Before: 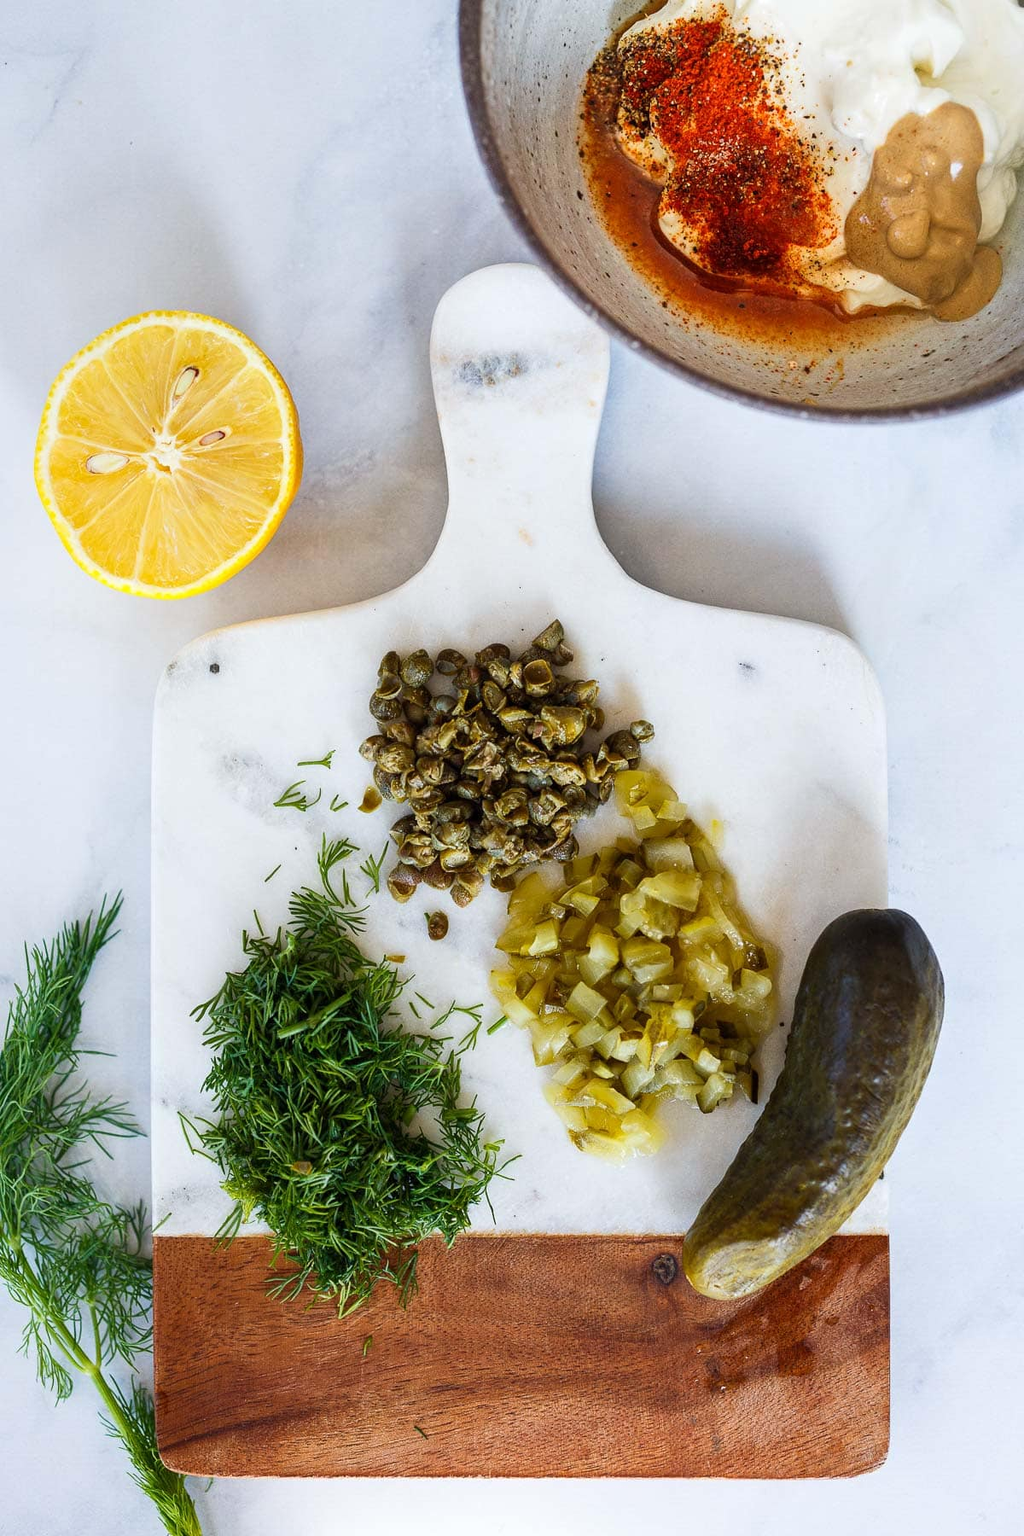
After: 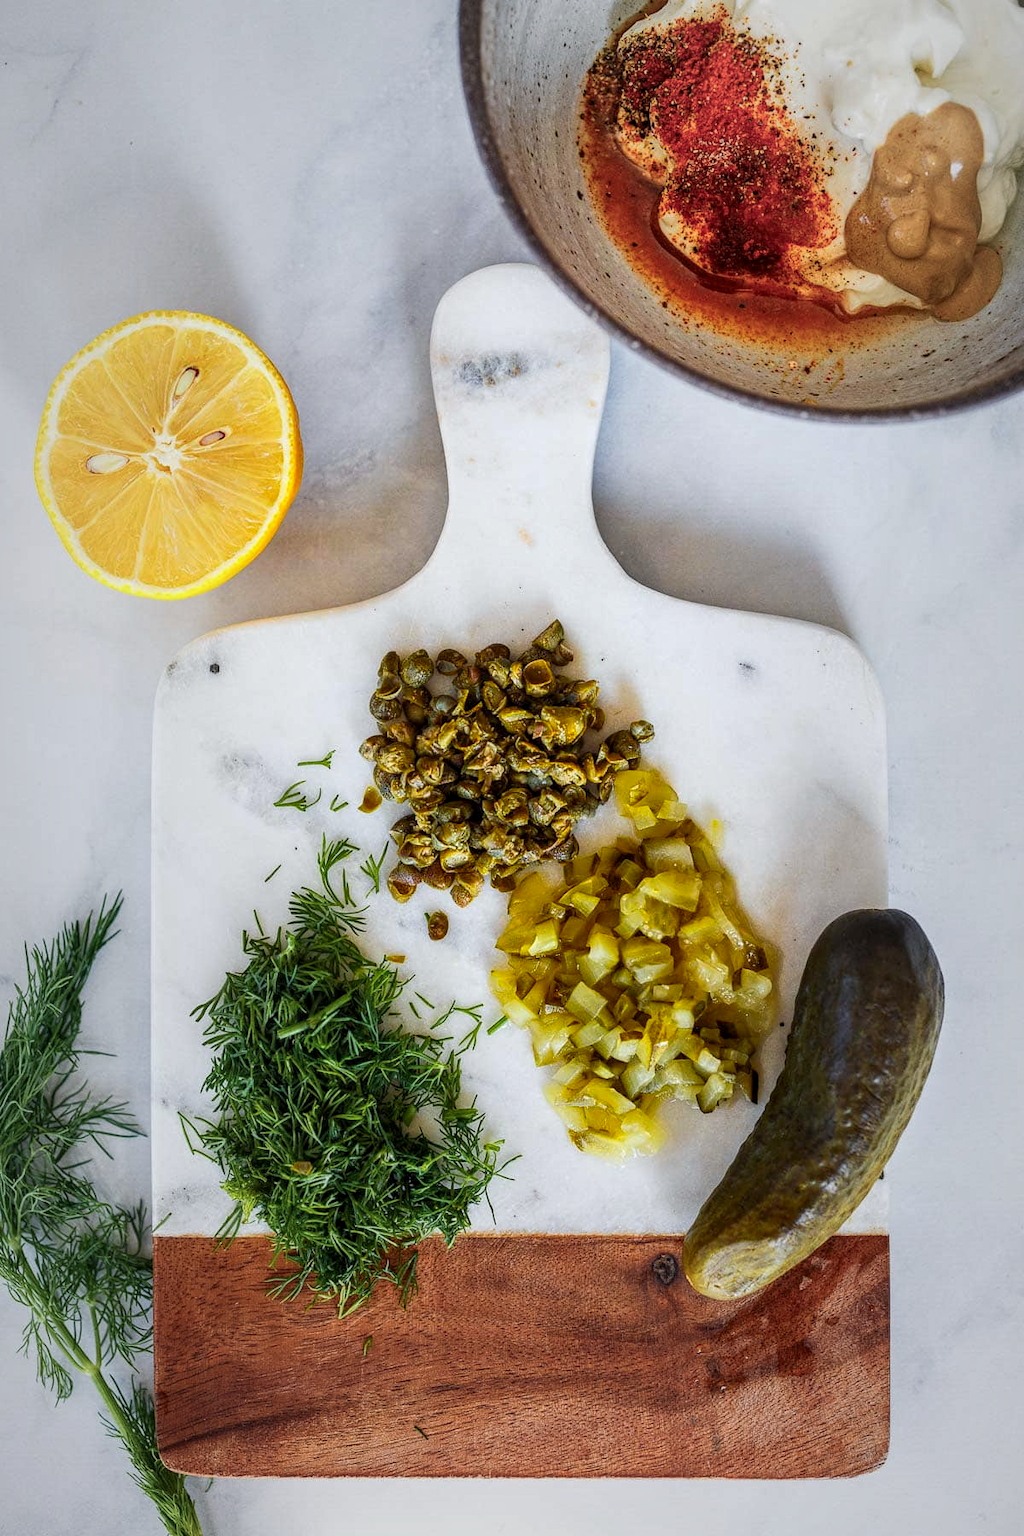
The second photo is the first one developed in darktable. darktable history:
color zones: curves: ch0 [(0.224, 0.526) (0.75, 0.5)]; ch1 [(0.055, 0.526) (0.224, 0.761) (0.377, 0.526) (0.75, 0.5)]
vignetting: fall-off start 17.34%, fall-off radius 137.27%, width/height ratio 0.625, shape 0.578
local contrast: on, module defaults
